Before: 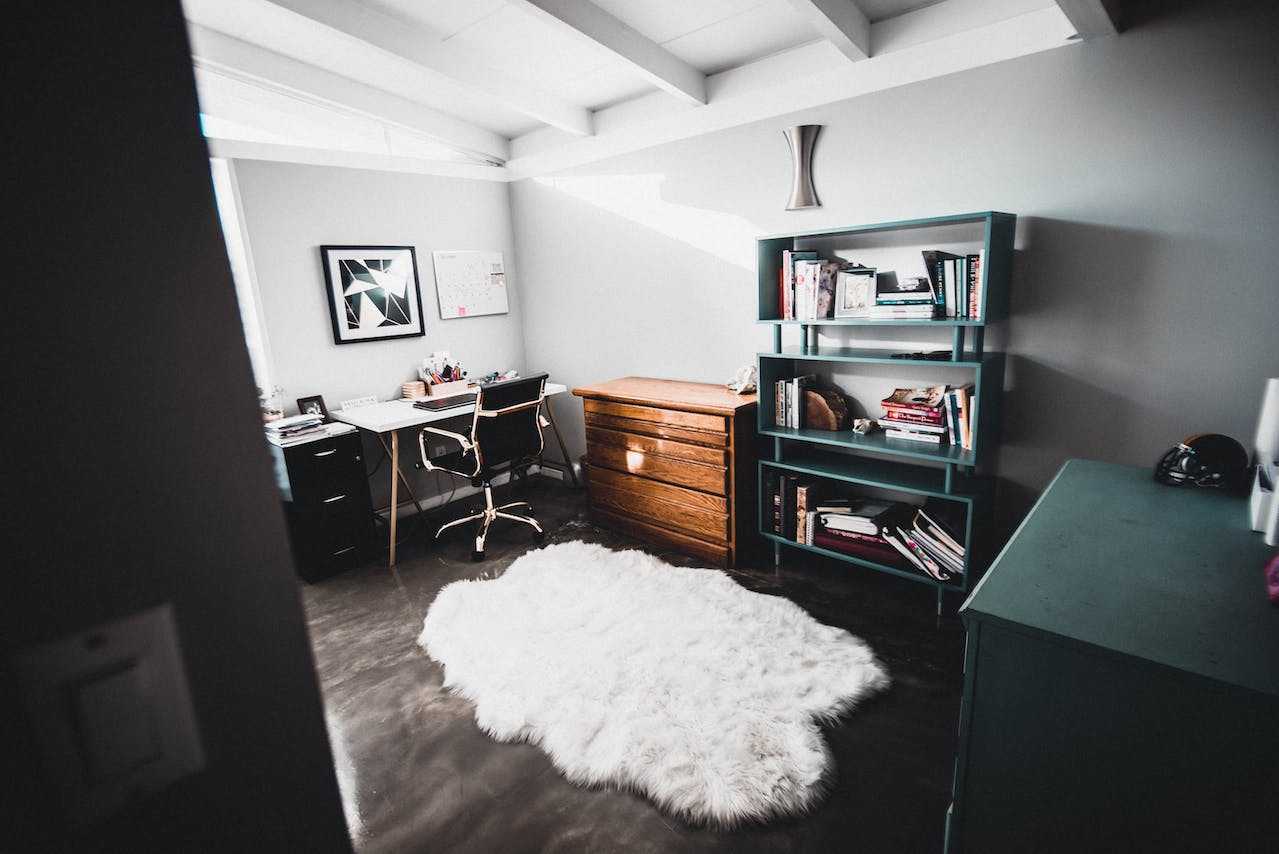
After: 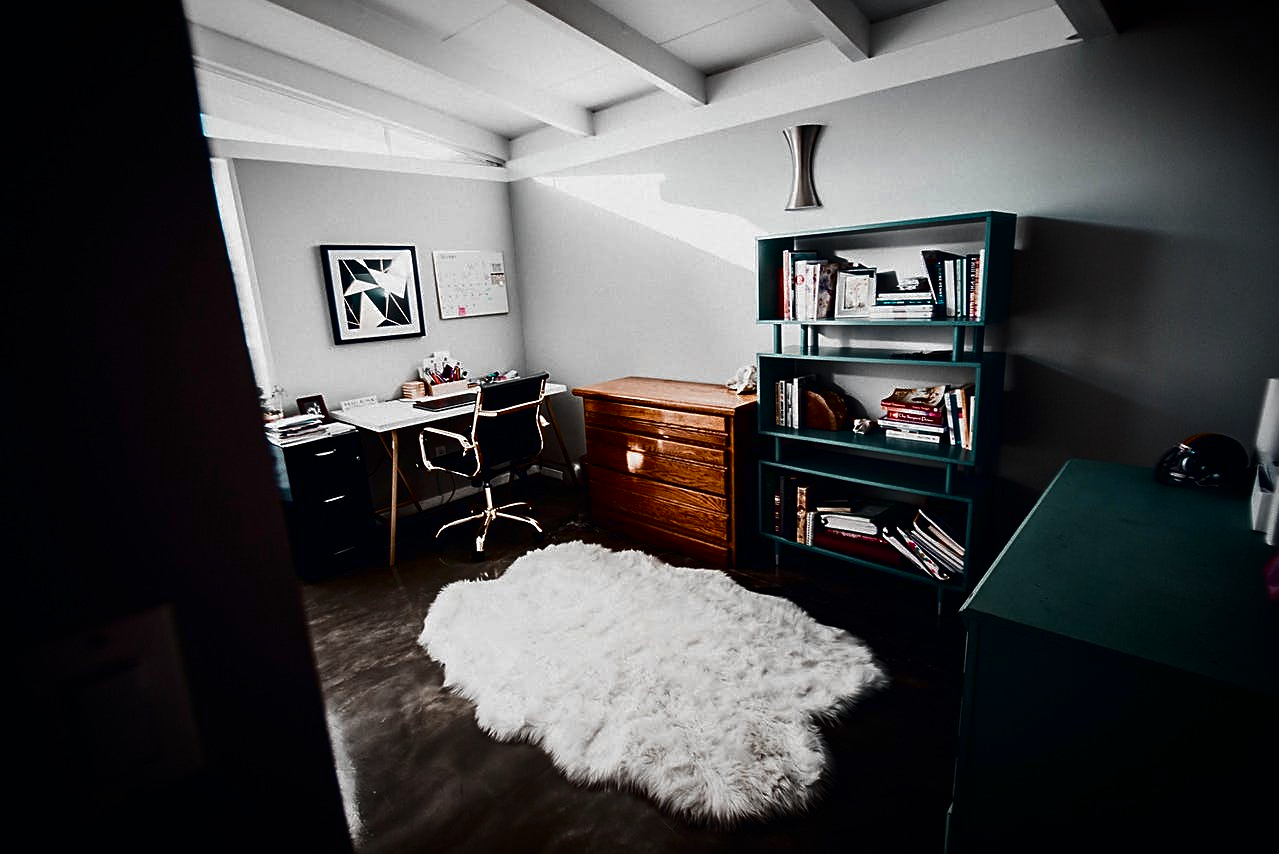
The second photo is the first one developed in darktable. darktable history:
vignetting: automatic ratio true
contrast brightness saturation: contrast 0.09, brightness -0.59, saturation 0.17
sharpen: on, module defaults
